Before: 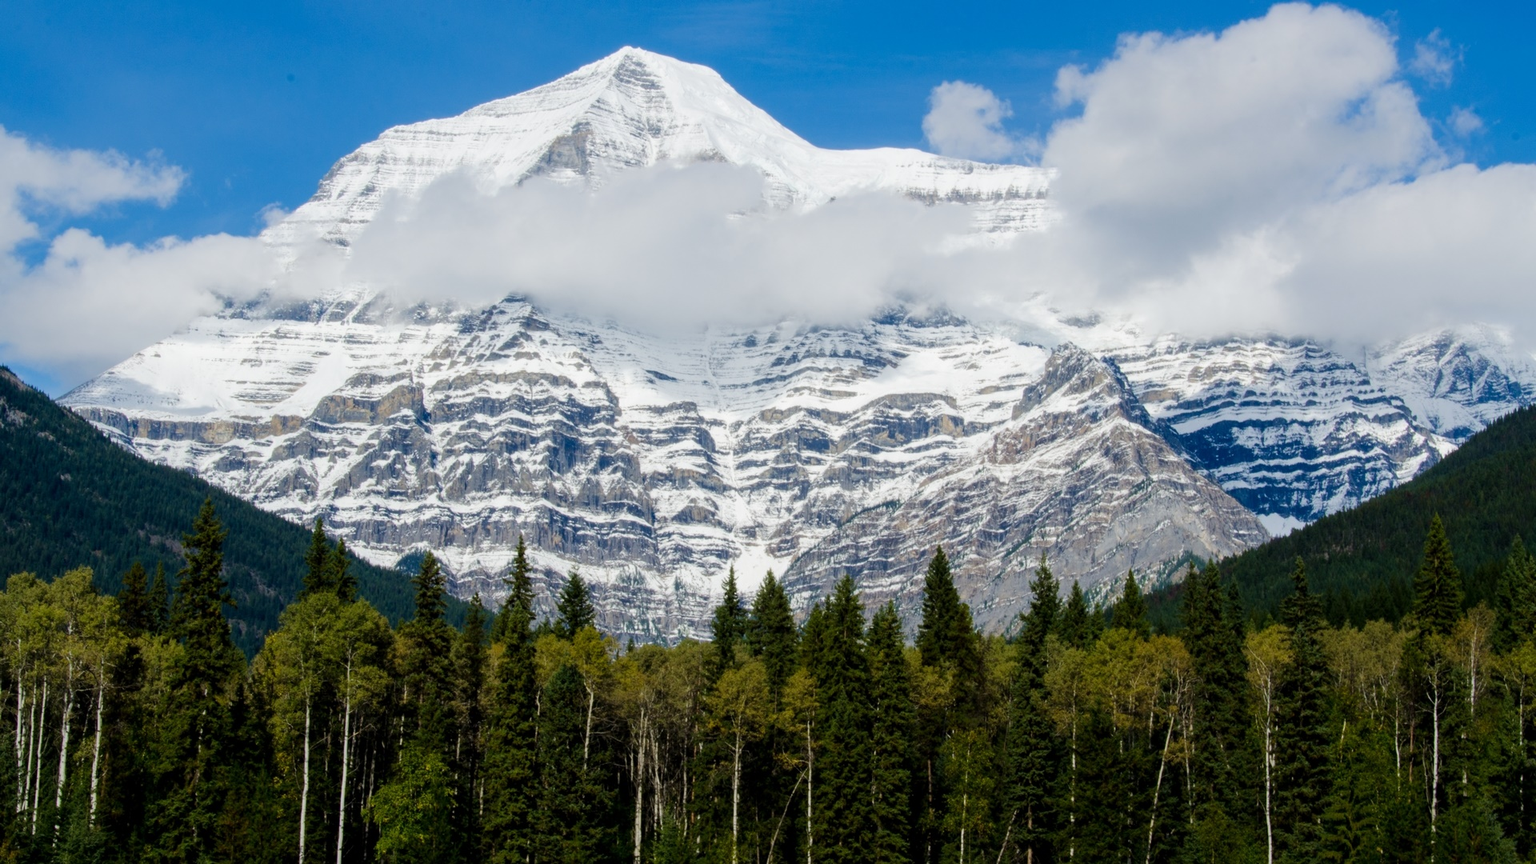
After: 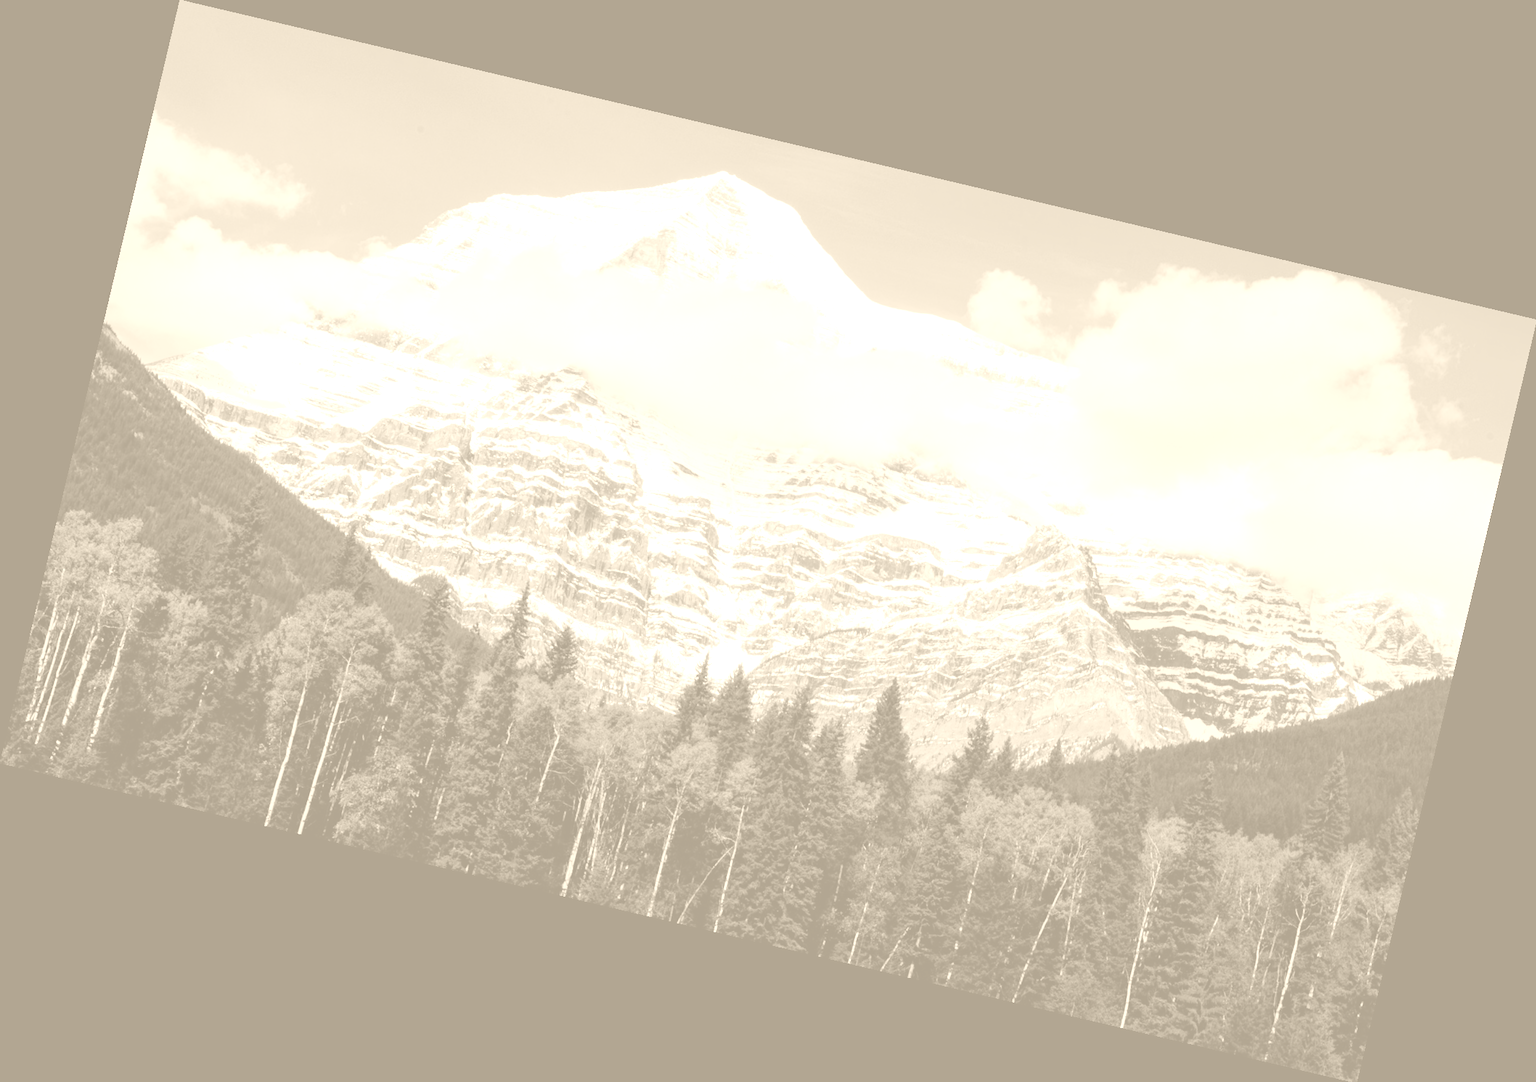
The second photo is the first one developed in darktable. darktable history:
colorize: hue 36°, saturation 71%, lightness 80.79%
rgb curve: curves: ch0 [(0, 0) (0.175, 0.154) (0.785, 0.663) (1, 1)]
rotate and perspective: rotation 13.27°, automatic cropping off
